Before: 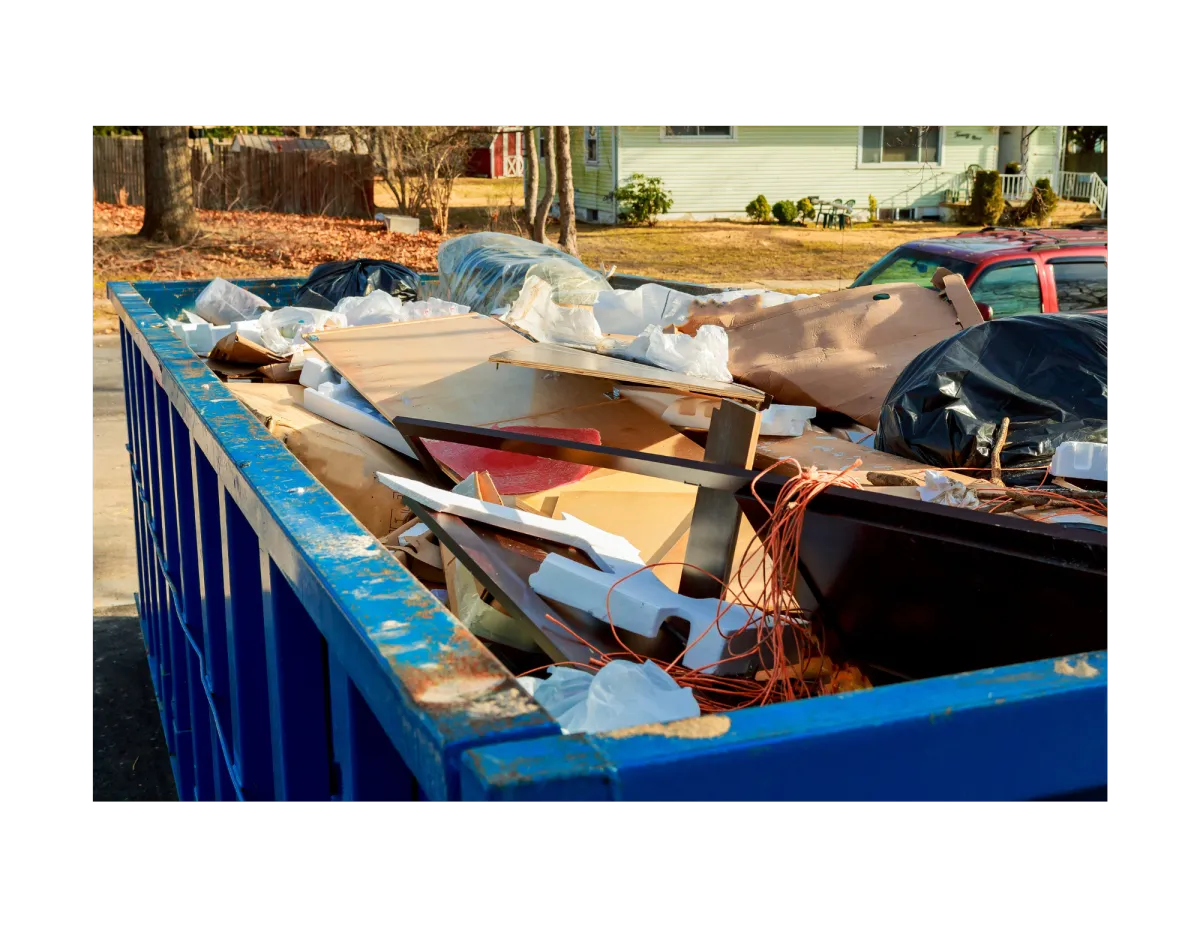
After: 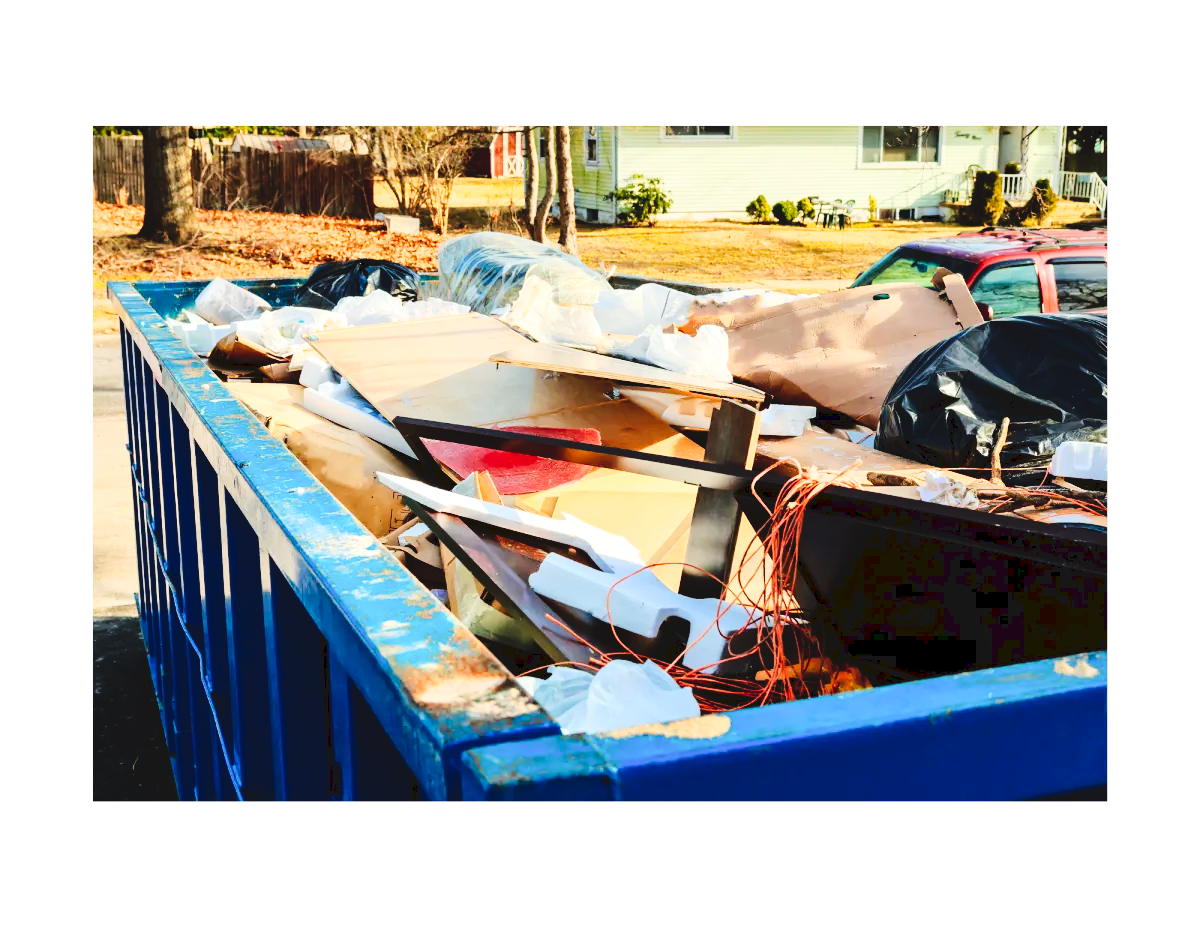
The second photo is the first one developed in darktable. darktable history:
base curve: curves: ch0 [(0, 0) (0.028, 0.03) (0.121, 0.232) (0.46, 0.748) (0.859, 0.968) (1, 1)]
exposure: compensate exposure bias true, compensate highlight preservation false
local contrast: mode bilateral grid, contrast 100, coarseness 100, detail 109%, midtone range 0.2
tone curve: curves: ch0 [(0, 0) (0.003, 0.077) (0.011, 0.078) (0.025, 0.078) (0.044, 0.08) (0.069, 0.088) (0.1, 0.102) (0.136, 0.12) (0.177, 0.148) (0.224, 0.191) (0.277, 0.261) (0.335, 0.335) (0.399, 0.419) (0.468, 0.522) (0.543, 0.611) (0.623, 0.702) (0.709, 0.779) (0.801, 0.855) (0.898, 0.918) (1, 1)], preserve colors none
